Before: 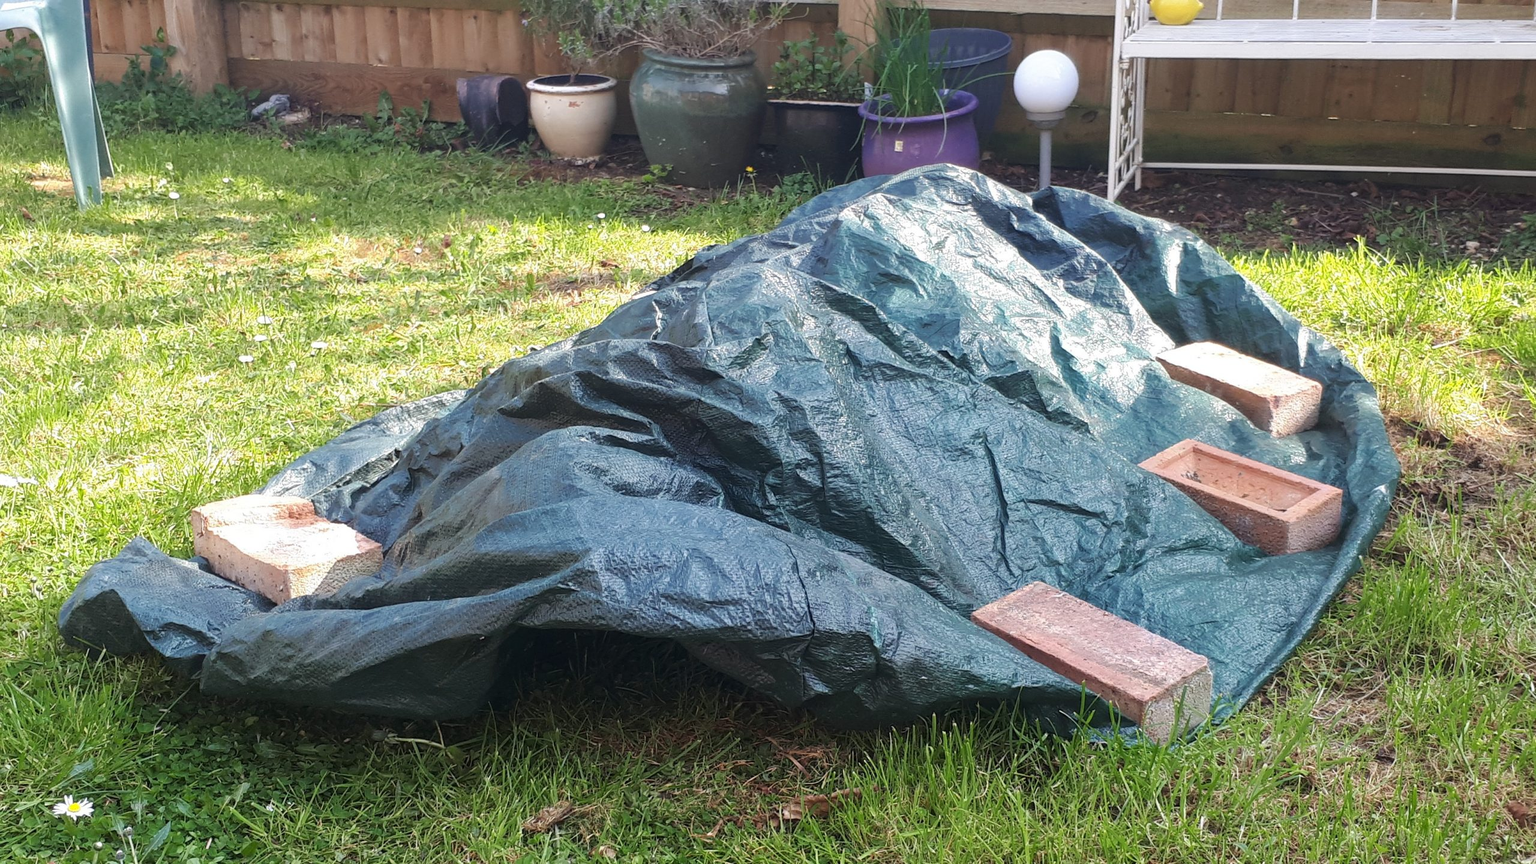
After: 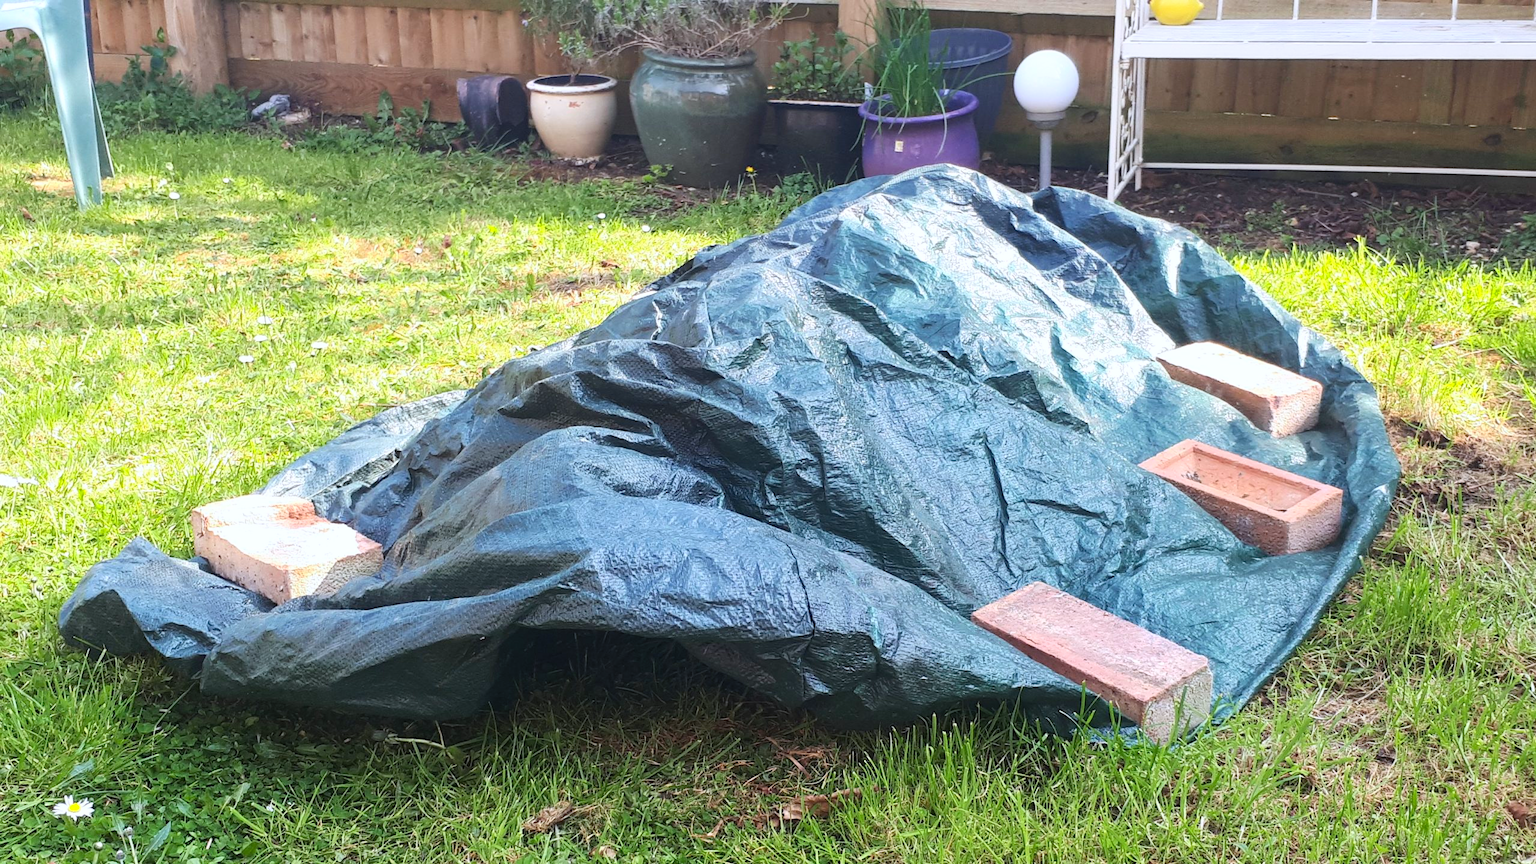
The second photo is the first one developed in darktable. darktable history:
white balance: red 0.98, blue 1.034
contrast brightness saturation: contrast 0.2, brightness 0.16, saturation 0.22
